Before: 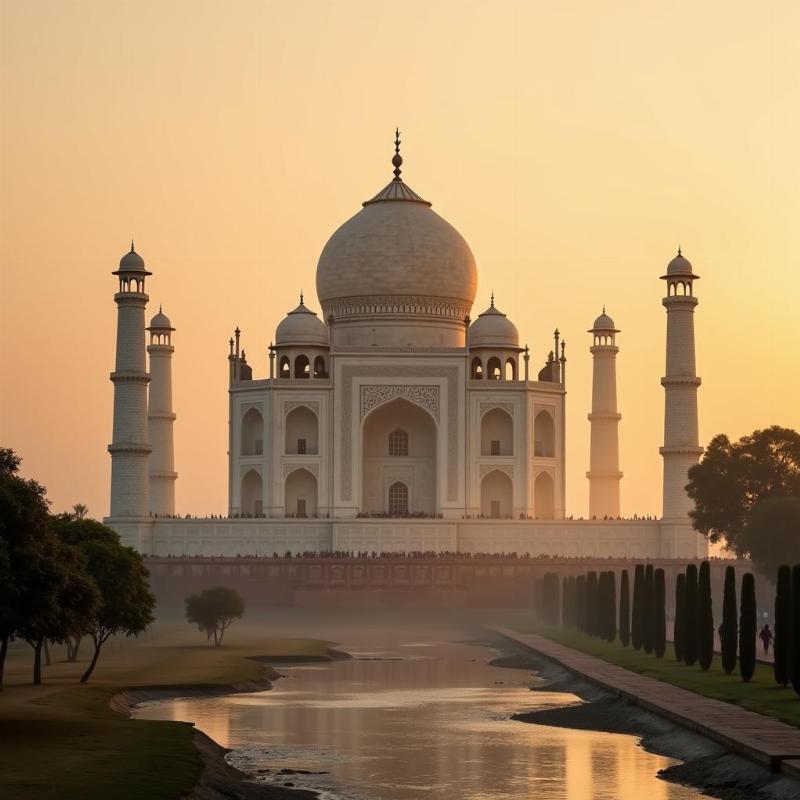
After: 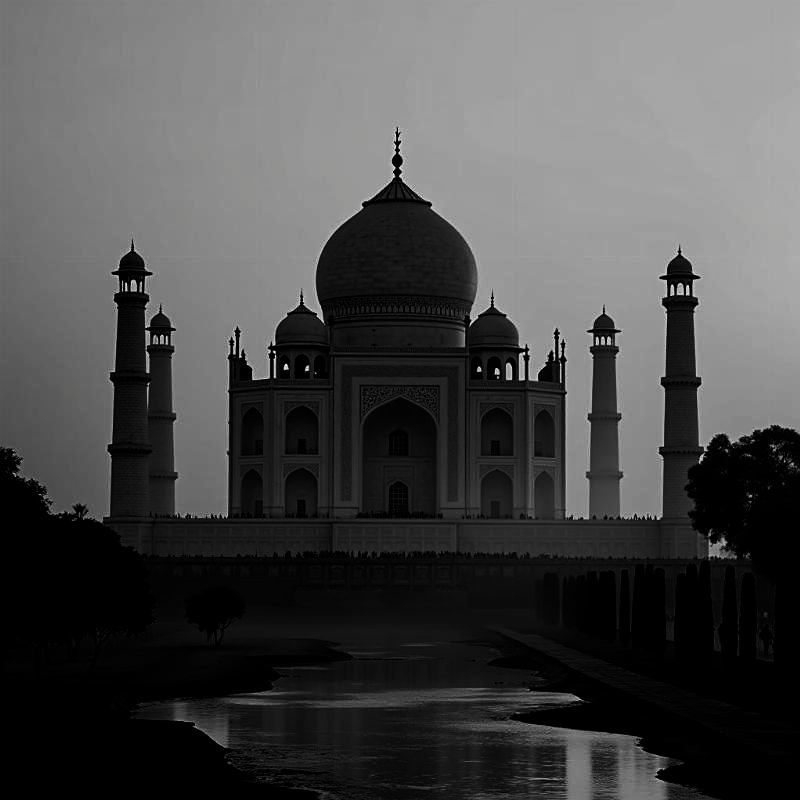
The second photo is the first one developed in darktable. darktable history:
contrast brightness saturation: contrast 0.018, brightness -0.994, saturation -0.999
filmic rgb: black relative exposure -5.02 EV, white relative exposure 3.2 EV, hardness 3.45, contrast 1.194, highlights saturation mix -29.68%
sharpen: on, module defaults
